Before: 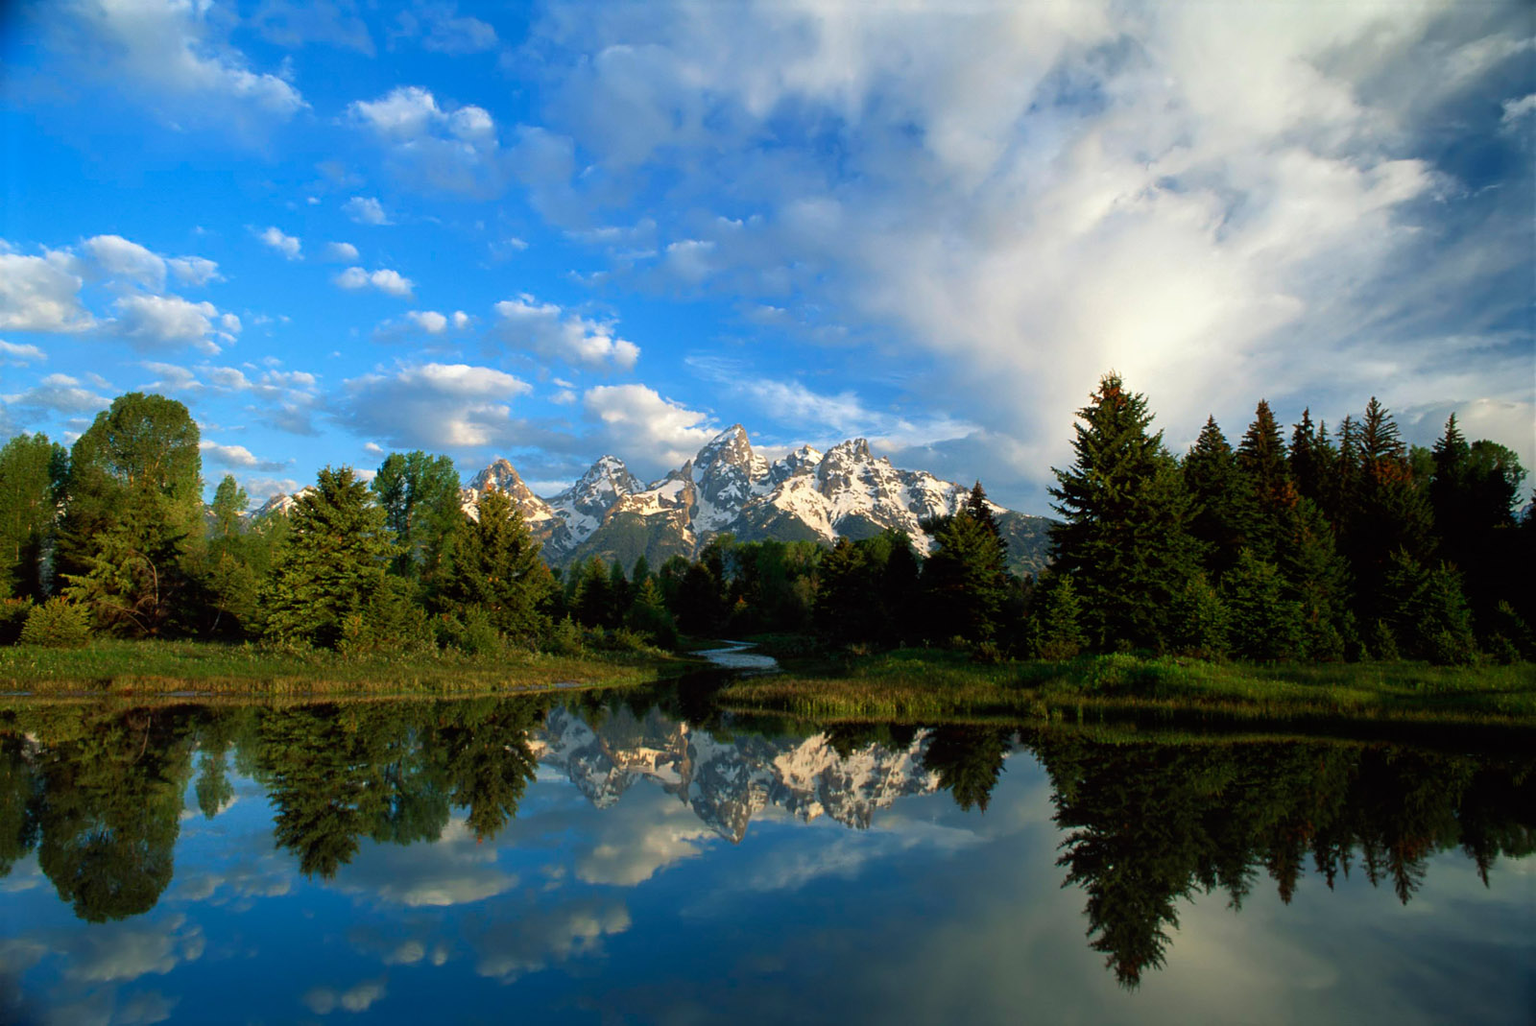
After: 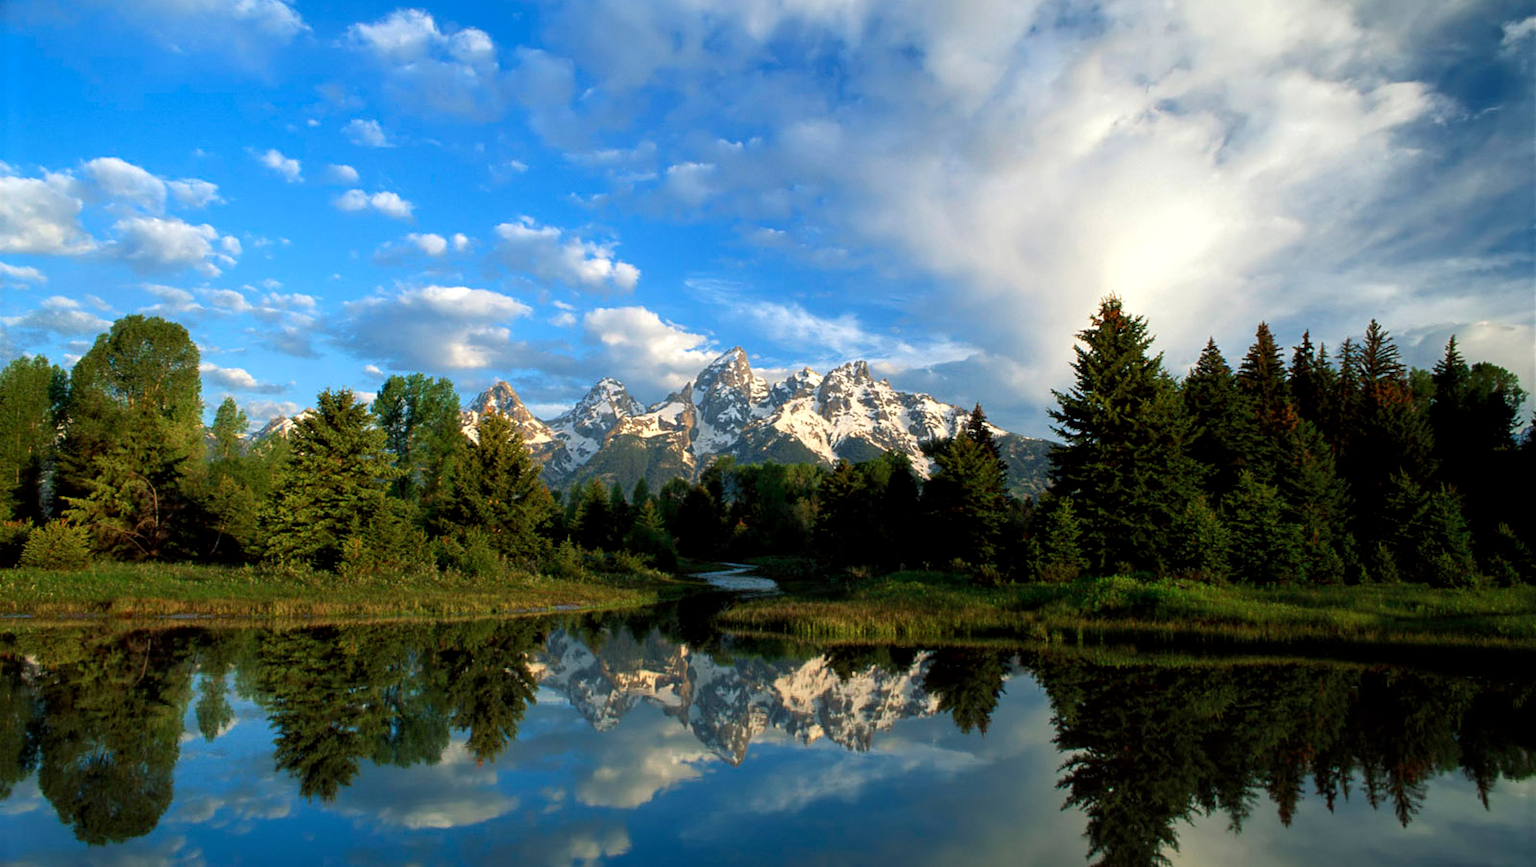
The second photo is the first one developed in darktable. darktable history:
local contrast: highlights 102%, shadows 102%, detail 120%, midtone range 0.2
exposure: exposure 0.079 EV, compensate exposure bias true, compensate highlight preservation false
crop: top 7.603%, bottom 7.829%
